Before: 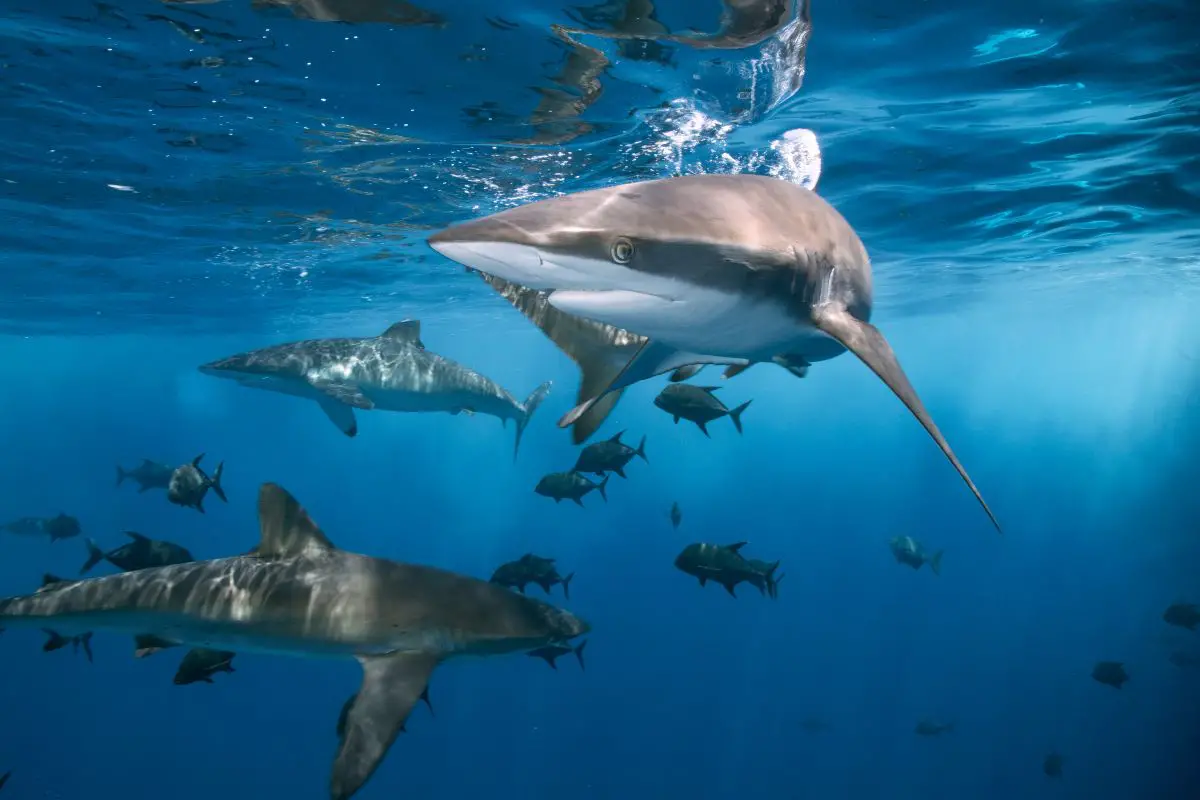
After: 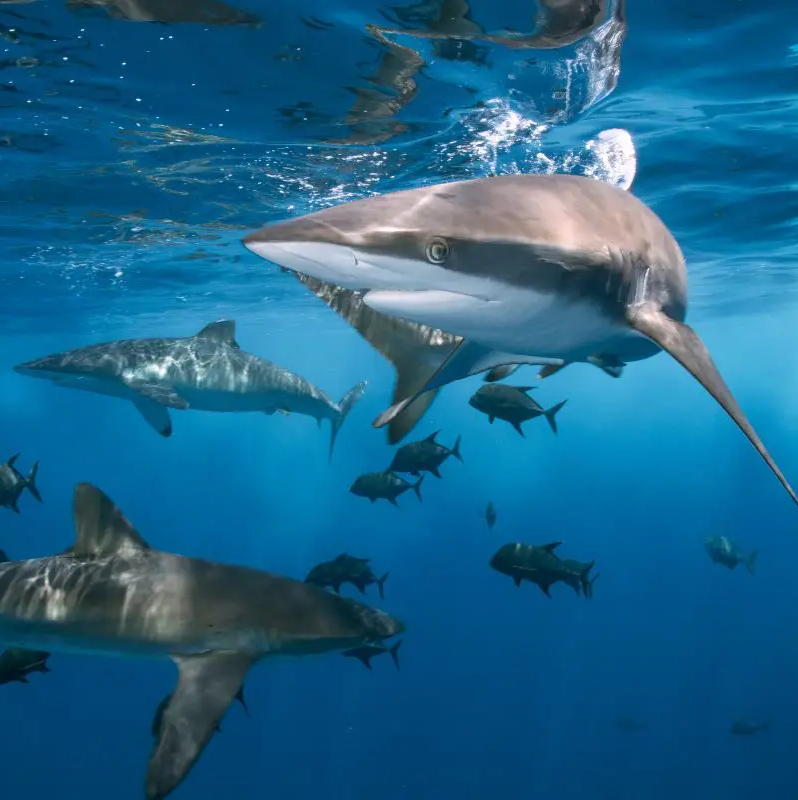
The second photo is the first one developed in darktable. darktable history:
crop and rotate: left 15.479%, right 17.945%
